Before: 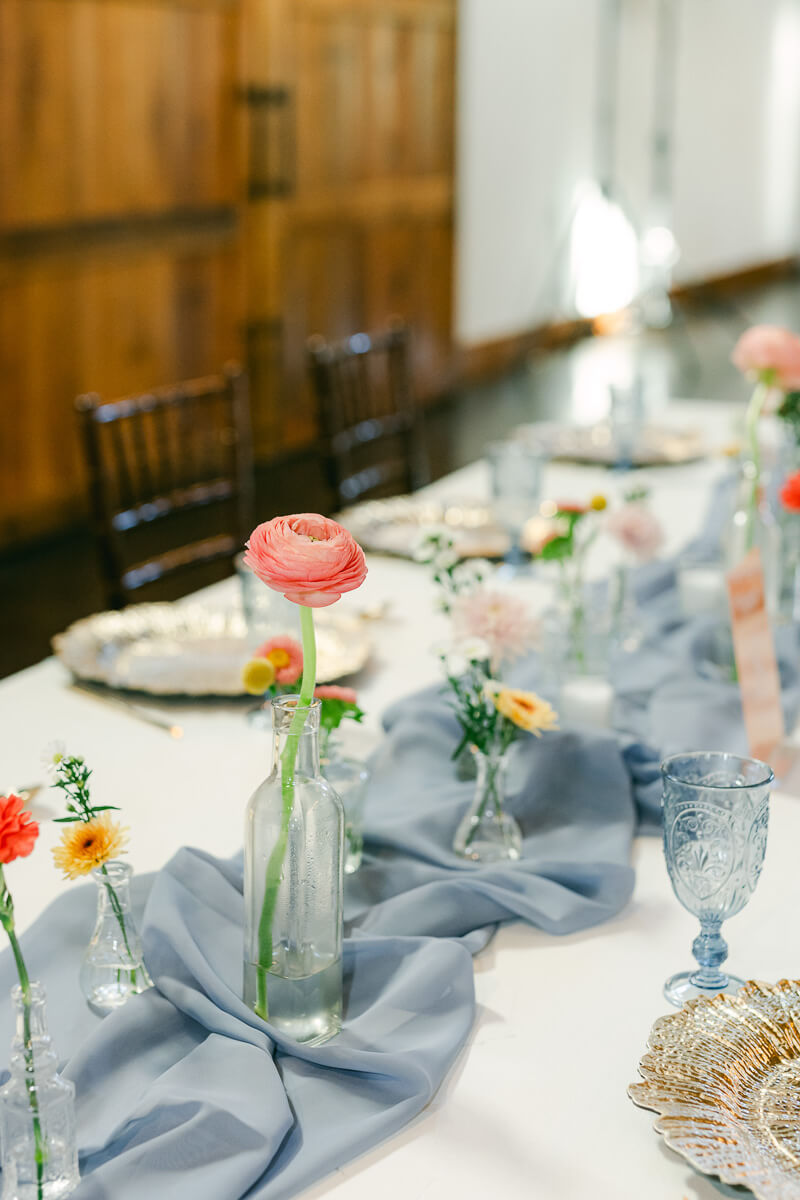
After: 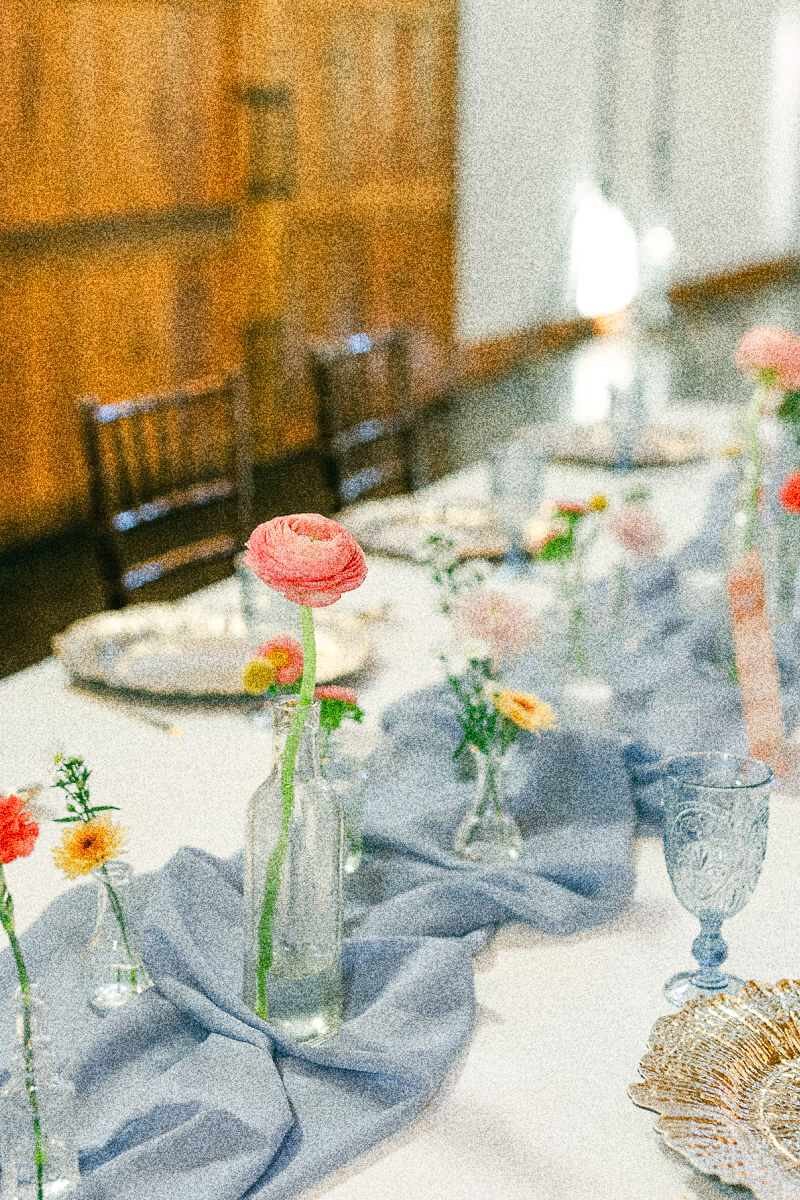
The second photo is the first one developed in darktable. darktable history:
grain: coarseness 30.02 ISO, strength 100%
tone equalizer: -7 EV 0.15 EV, -6 EV 0.6 EV, -5 EV 1.15 EV, -4 EV 1.33 EV, -3 EV 1.15 EV, -2 EV 0.6 EV, -1 EV 0.15 EV, mask exposure compensation -0.5 EV
